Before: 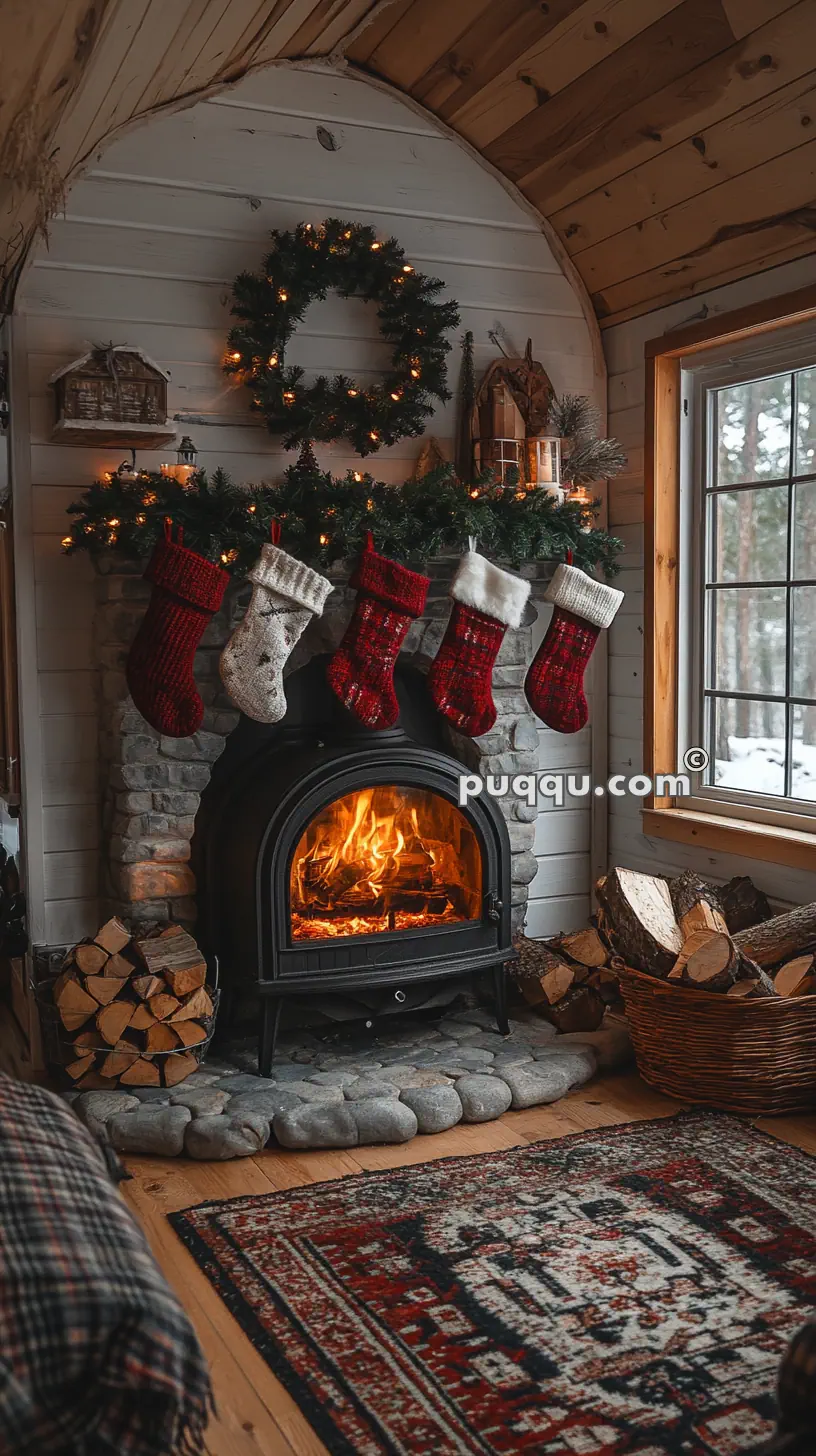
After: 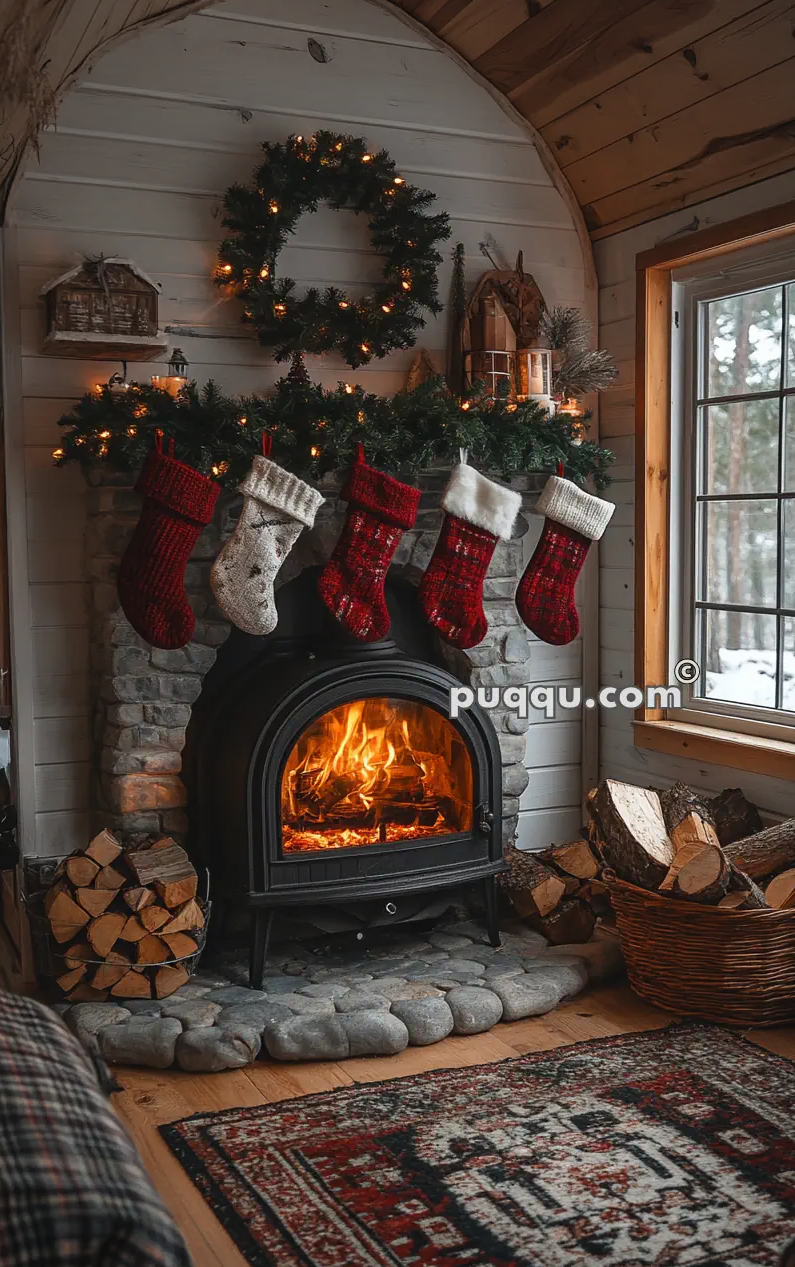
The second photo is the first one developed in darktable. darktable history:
crop: left 1.219%, top 6.097%, right 1.331%, bottom 6.815%
vignetting: fall-off radius 61.24%
